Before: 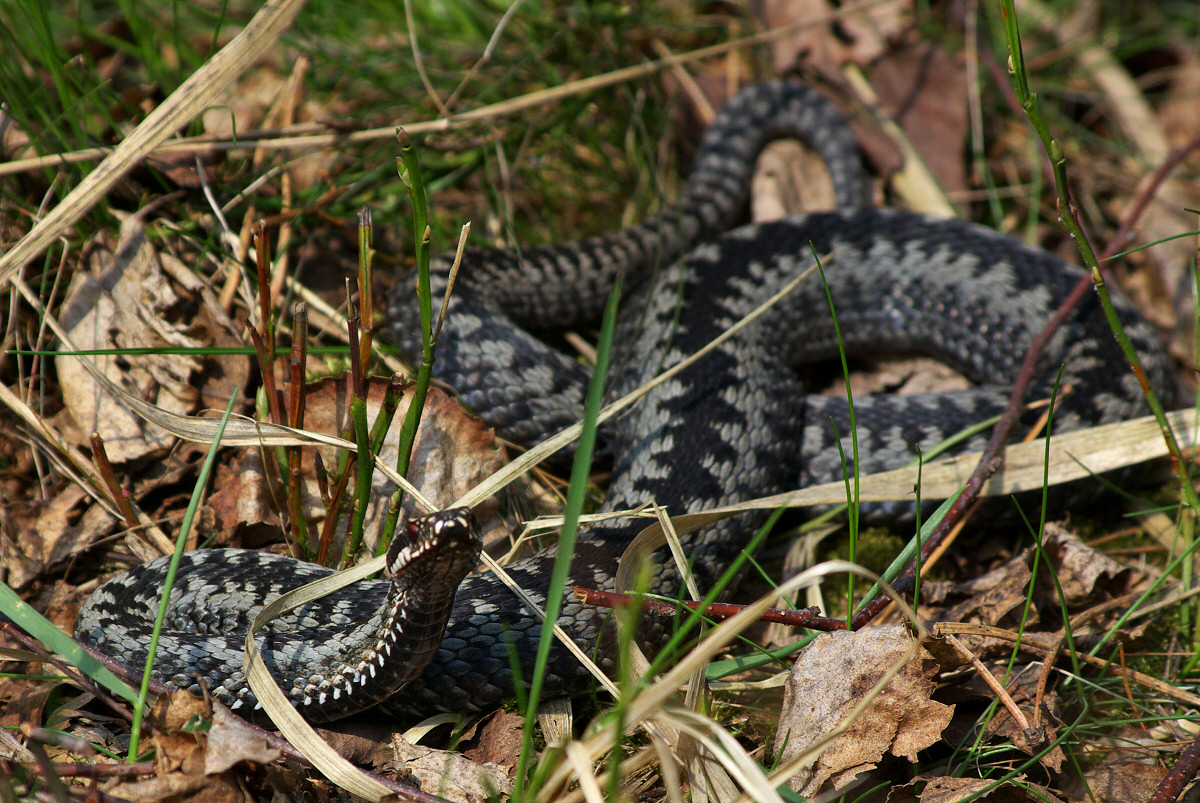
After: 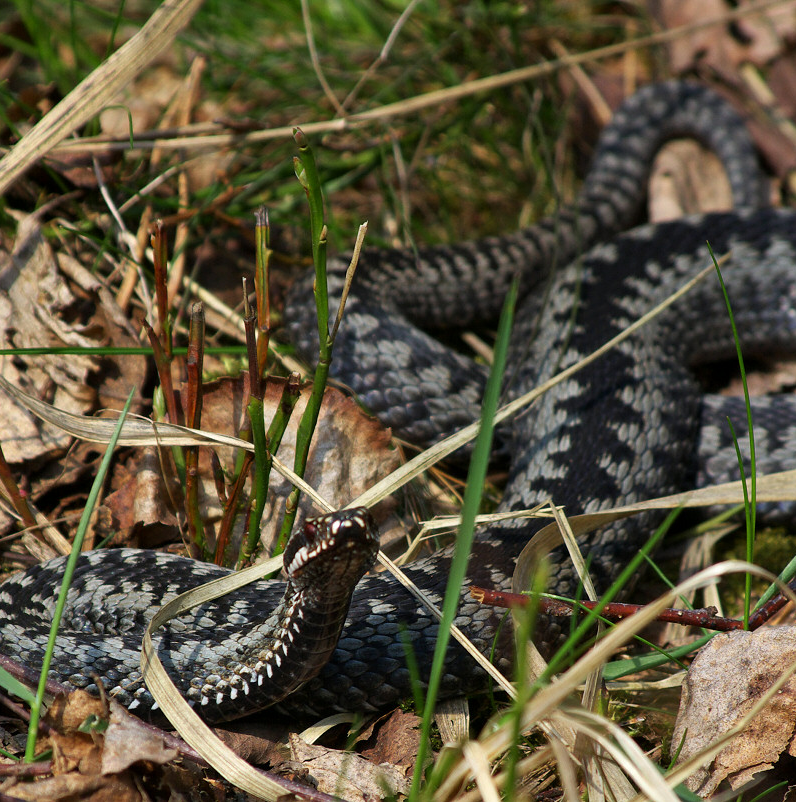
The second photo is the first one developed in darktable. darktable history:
crop and rotate: left 8.657%, right 24.949%
